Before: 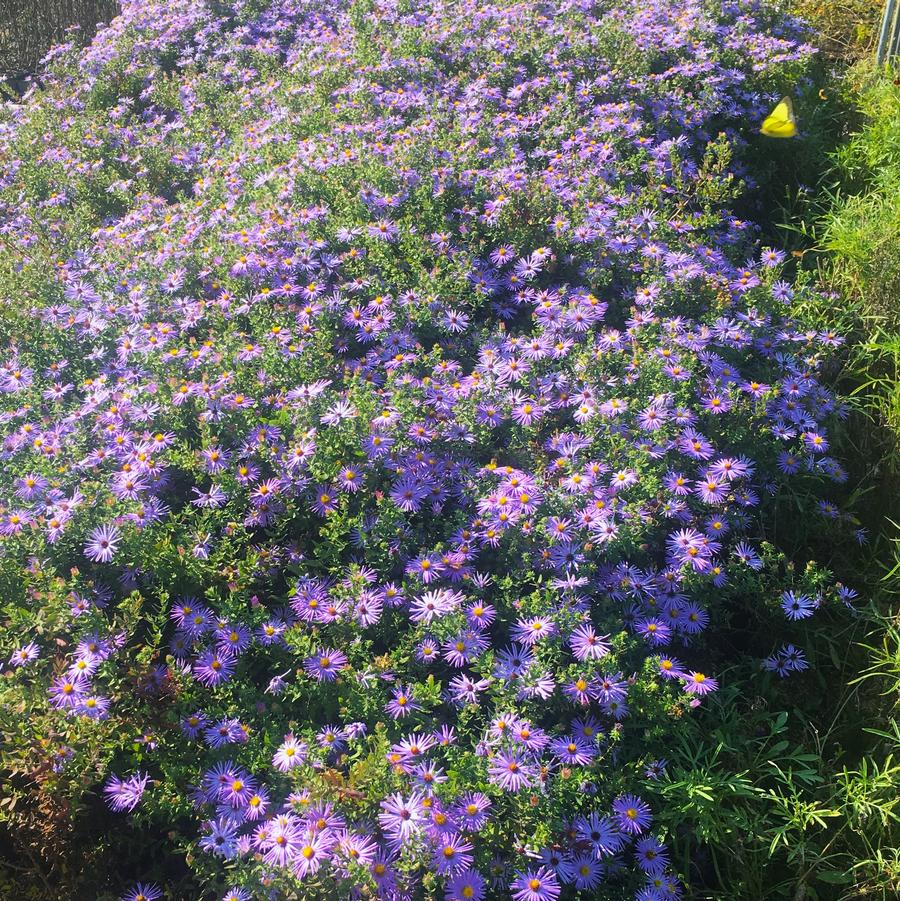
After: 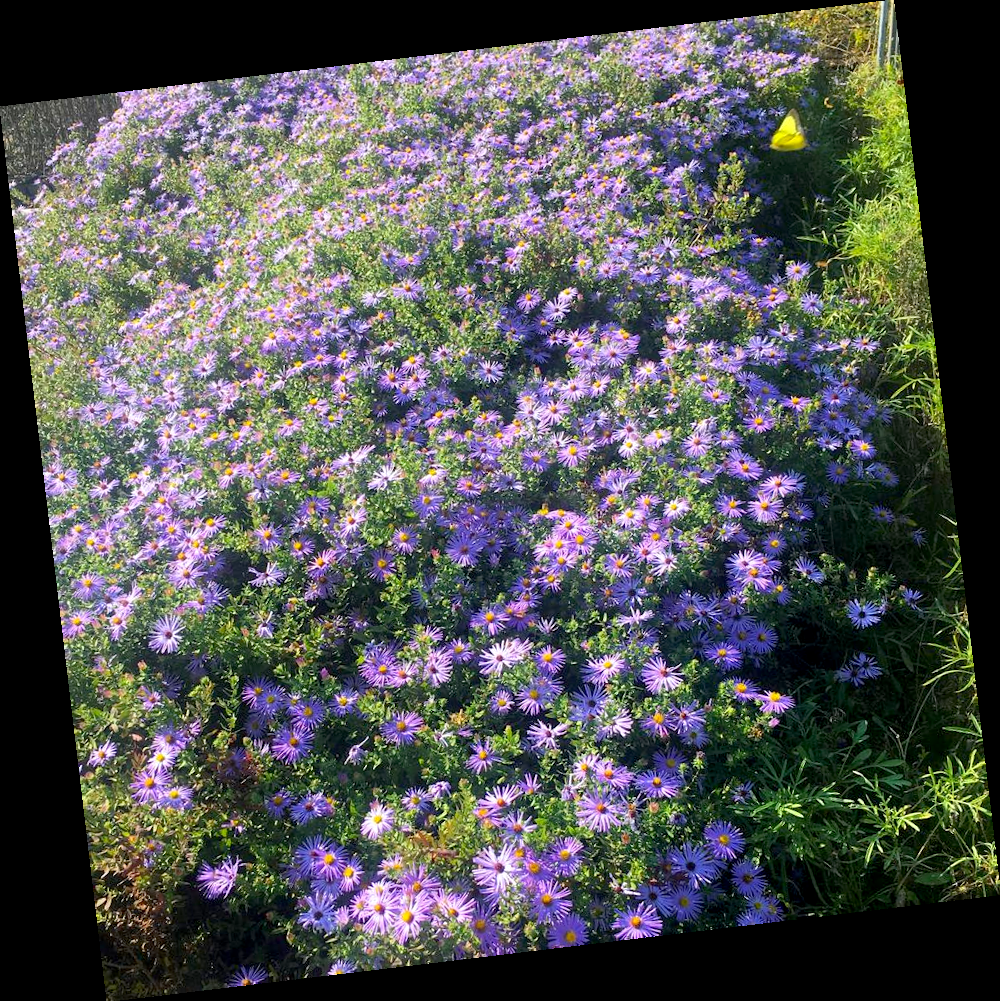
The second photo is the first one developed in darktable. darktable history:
rotate and perspective: rotation -6.83°, automatic cropping off
exposure: black level correction 0.007, exposure 0.159 EV, compensate highlight preservation false
